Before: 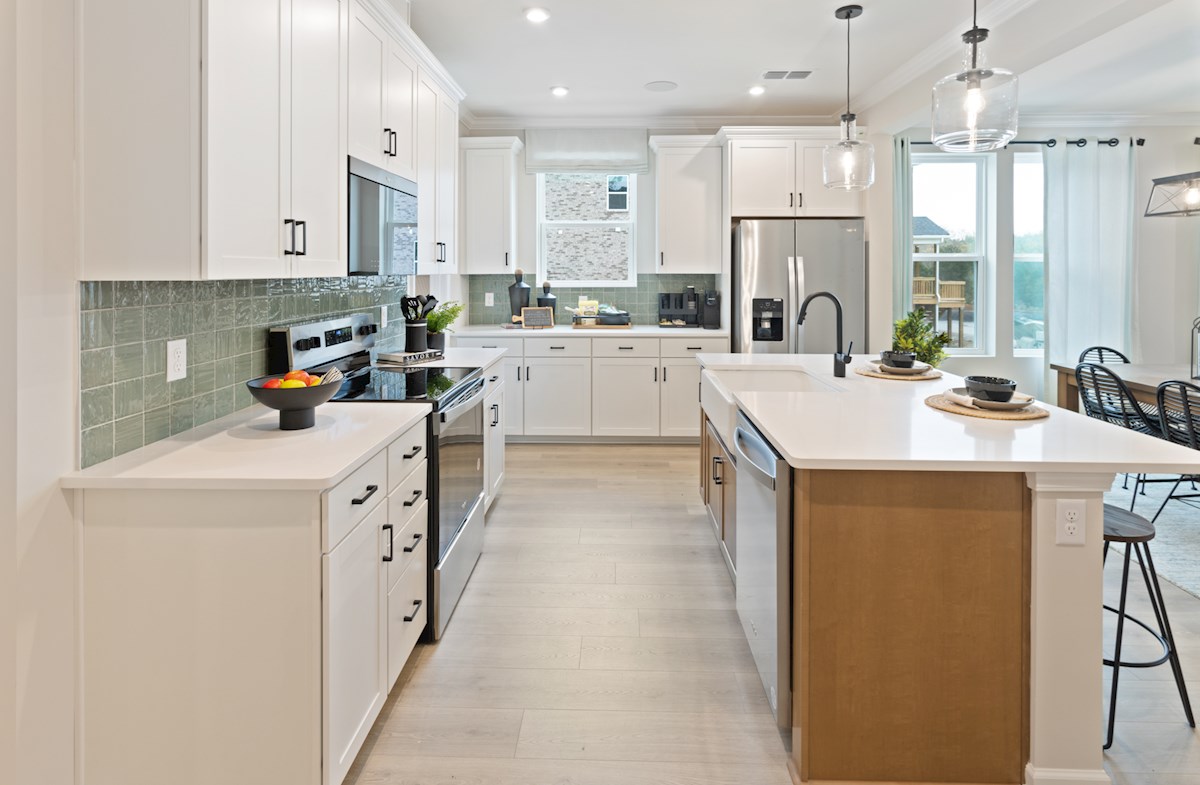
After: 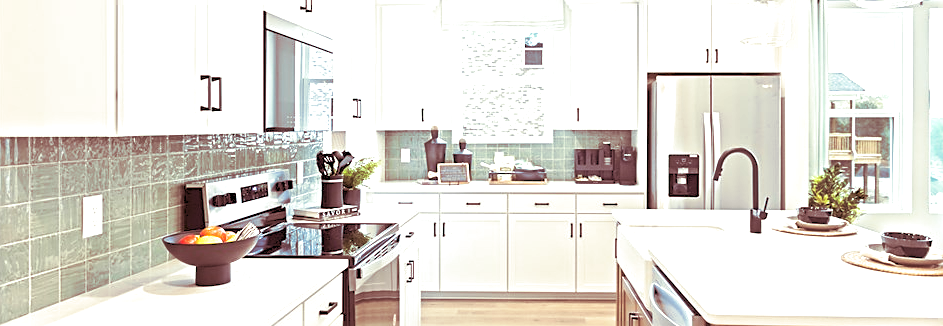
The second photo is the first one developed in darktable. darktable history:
exposure: exposure 0.921 EV, compensate highlight preservation false
rgb curve: curves: ch0 [(0, 0) (0.072, 0.166) (0.217, 0.293) (0.414, 0.42) (1, 1)], compensate middle gray true, preserve colors basic power
sharpen: on, module defaults
split-toning: compress 20%
crop: left 7.036%, top 18.398%, right 14.379%, bottom 40.043%
